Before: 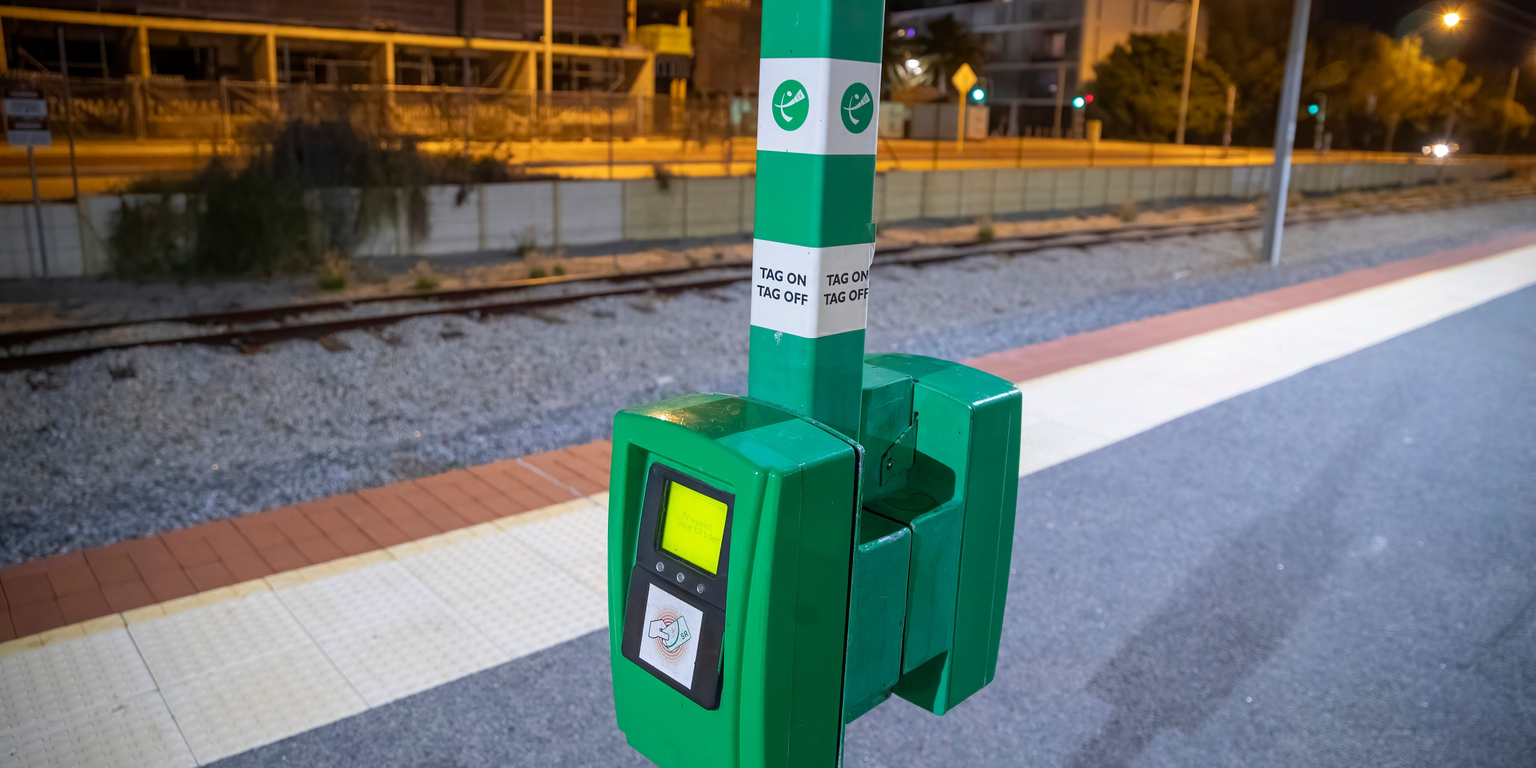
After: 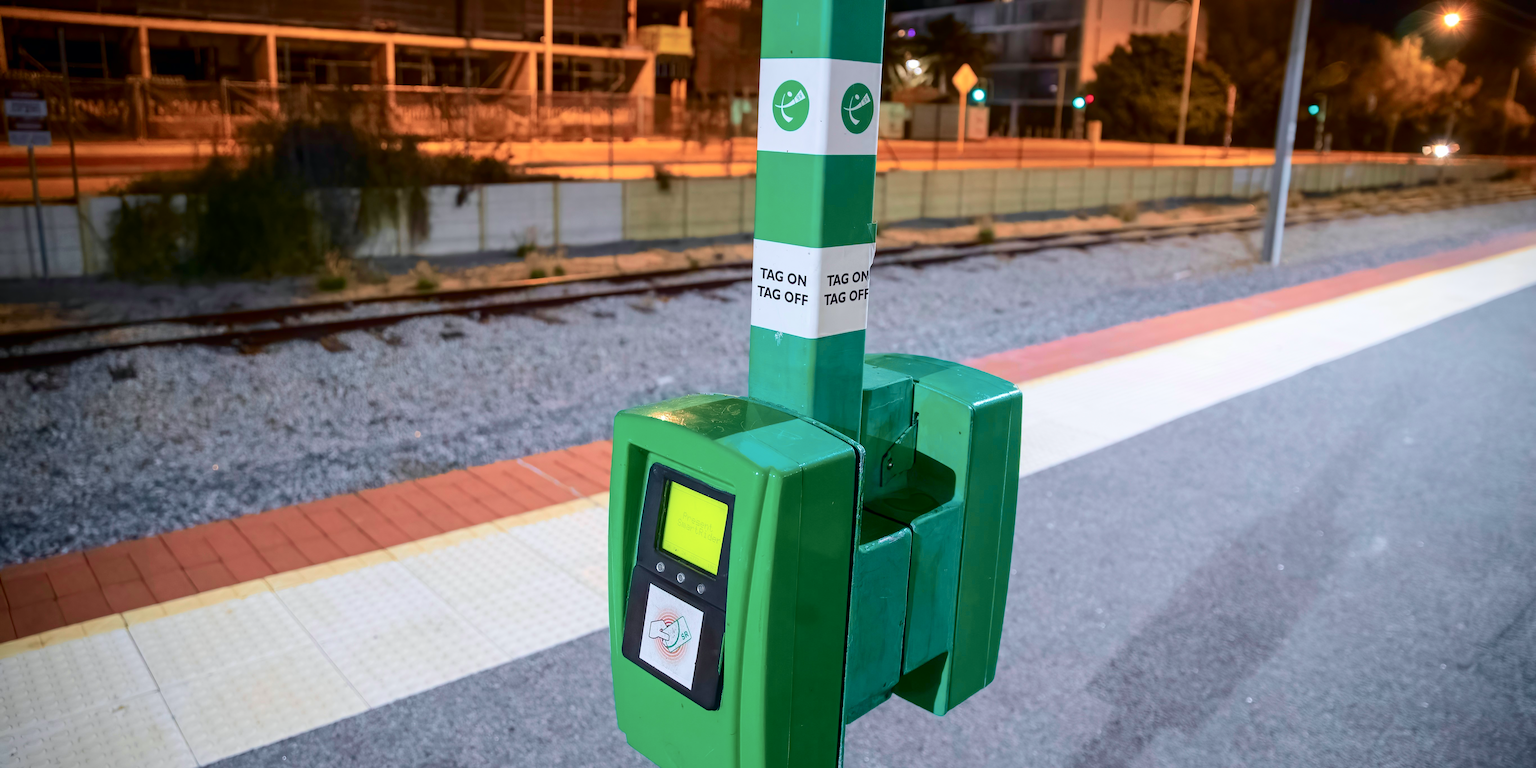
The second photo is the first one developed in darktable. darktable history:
tone curve: curves: ch0 [(0, 0) (0.033, 0.016) (0.171, 0.127) (0.33, 0.331) (0.432, 0.475) (0.601, 0.665) (0.843, 0.876) (1, 1)]; ch1 [(0, 0) (0.339, 0.349) (0.445, 0.42) (0.476, 0.47) (0.501, 0.499) (0.516, 0.525) (0.548, 0.563) (0.584, 0.633) (0.728, 0.746) (1, 1)]; ch2 [(0, 0) (0.327, 0.324) (0.417, 0.44) (0.46, 0.453) (0.502, 0.498) (0.517, 0.524) (0.53, 0.554) (0.579, 0.599) (0.745, 0.704) (1, 1)], color space Lab, independent channels, preserve colors none
